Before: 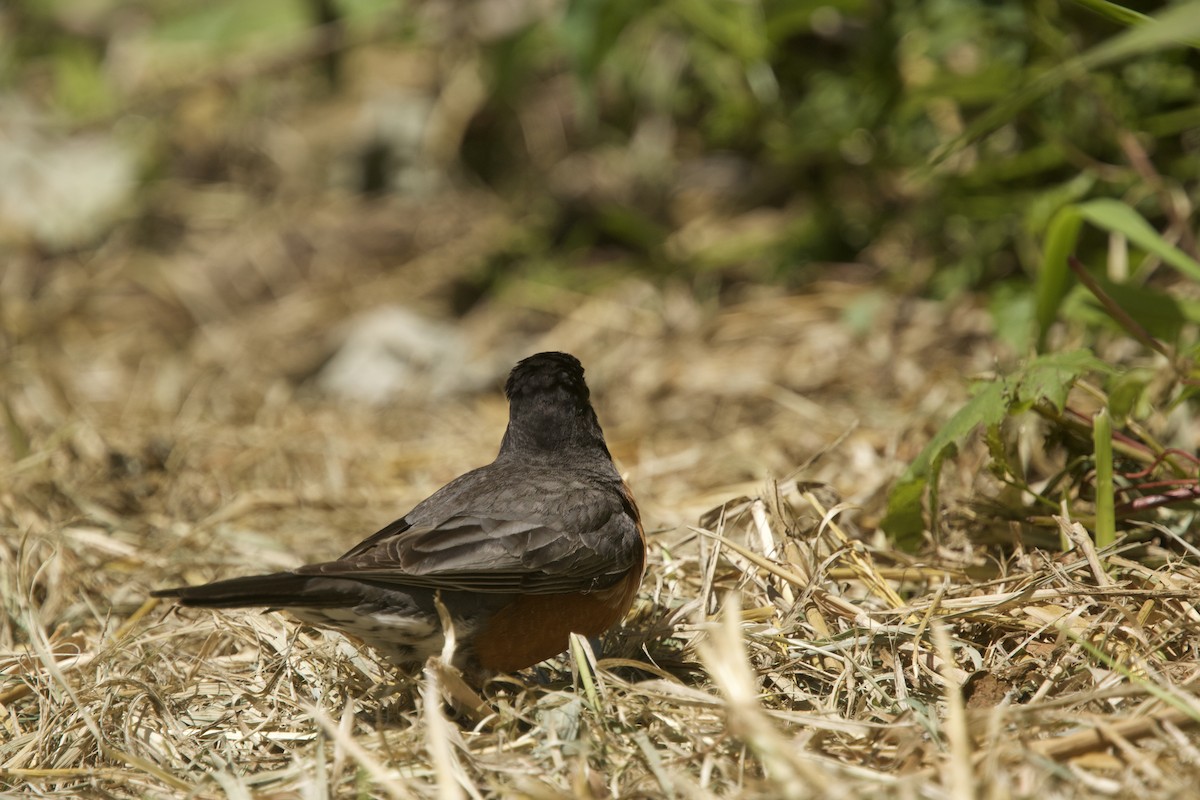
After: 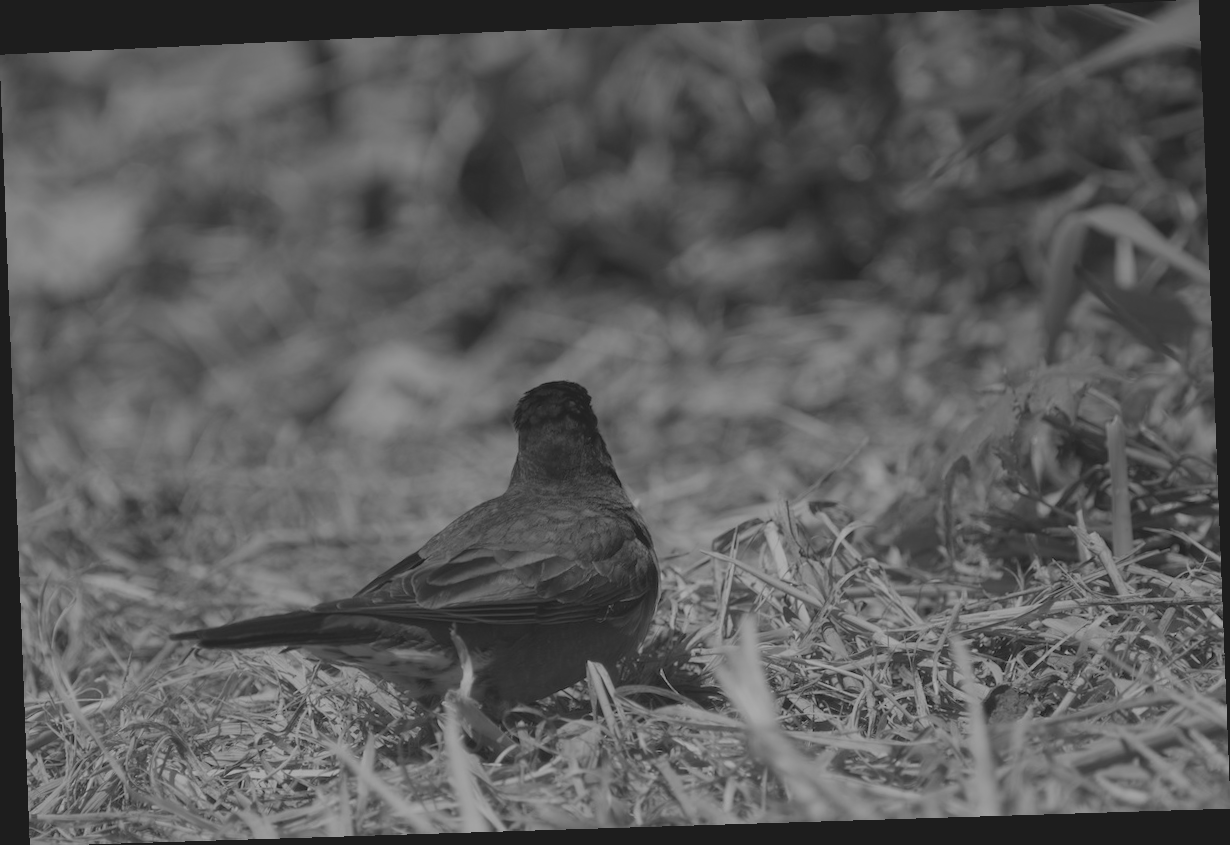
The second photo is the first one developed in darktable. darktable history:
colorize: hue 41.44°, saturation 22%, source mix 60%, lightness 10.61%
monochrome: on, module defaults
rotate and perspective: rotation -2.22°, lens shift (horizontal) -0.022, automatic cropping off
